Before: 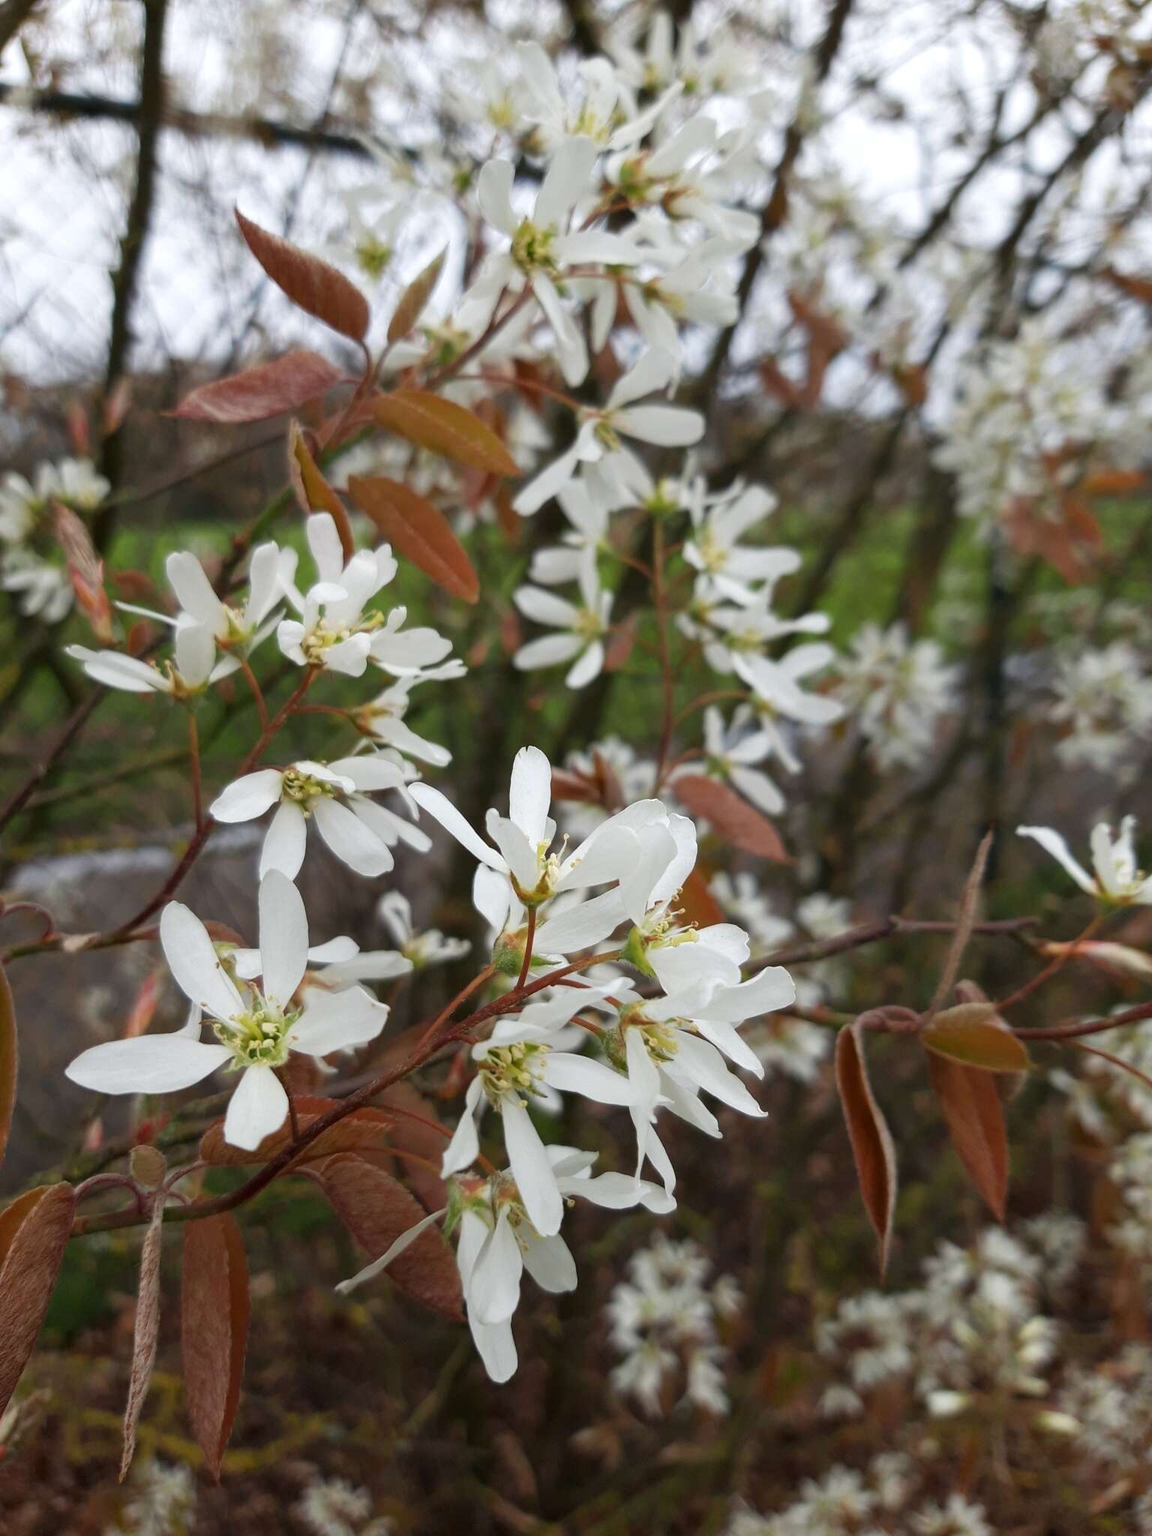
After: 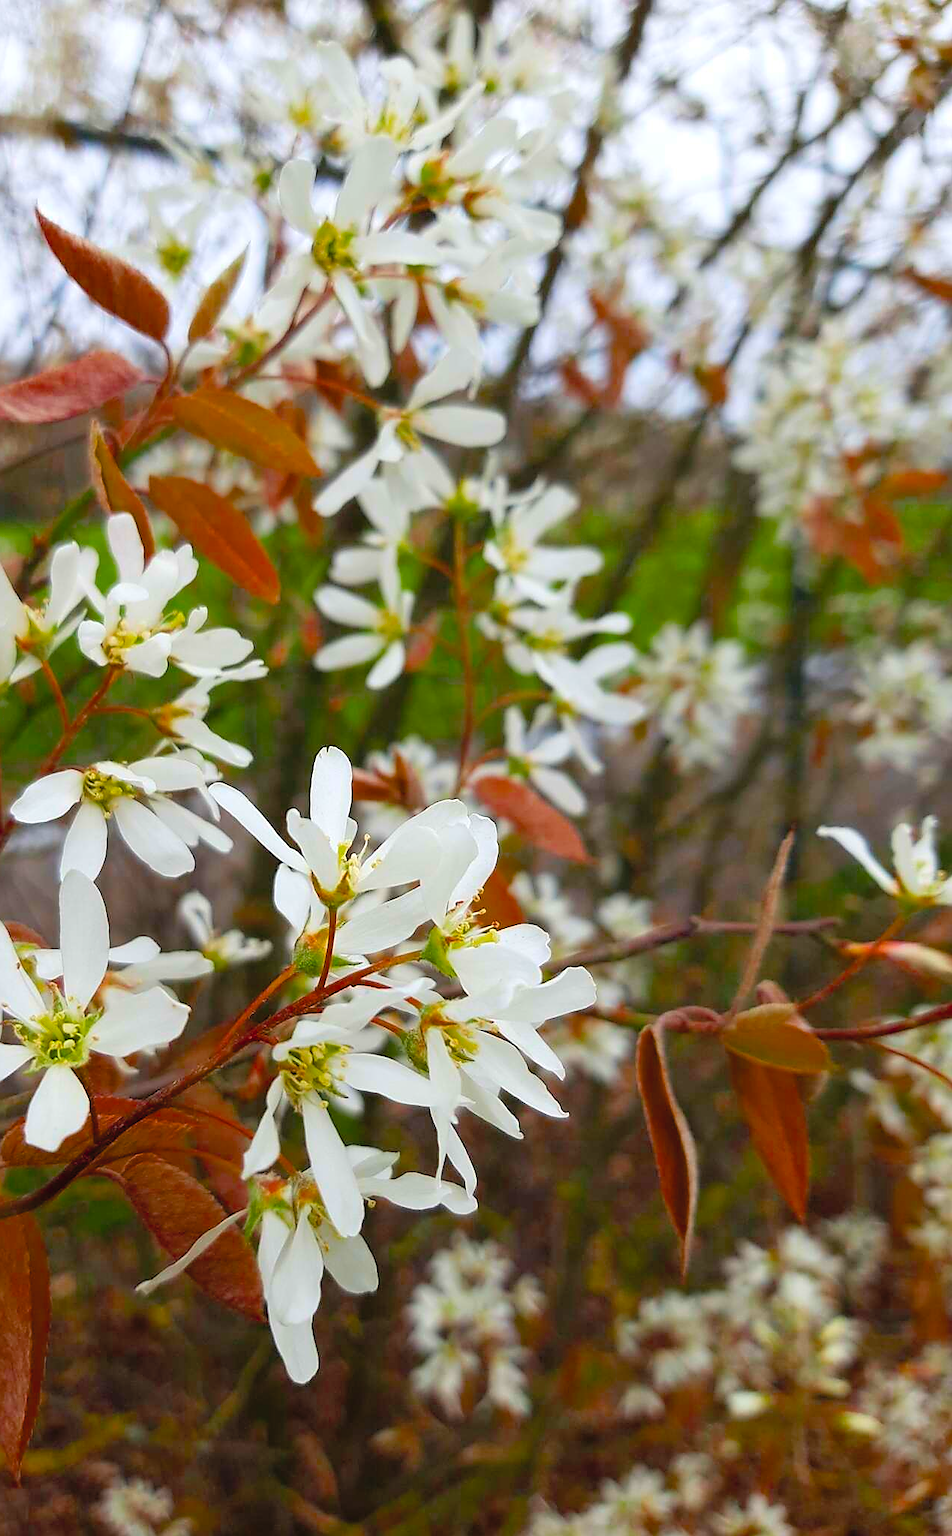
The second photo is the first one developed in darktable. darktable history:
color balance rgb: perceptual saturation grading › global saturation 25.62%, global vibrance 7.311%, saturation formula JzAzBz (2021)
crop: left 17.354%, bottom 0.033%
contrast brightness saturation: contrast 0.065, brightness 0.171, saturation 0.419
sharpen: radius 1.41, amount 1.239, threshold 0.698
